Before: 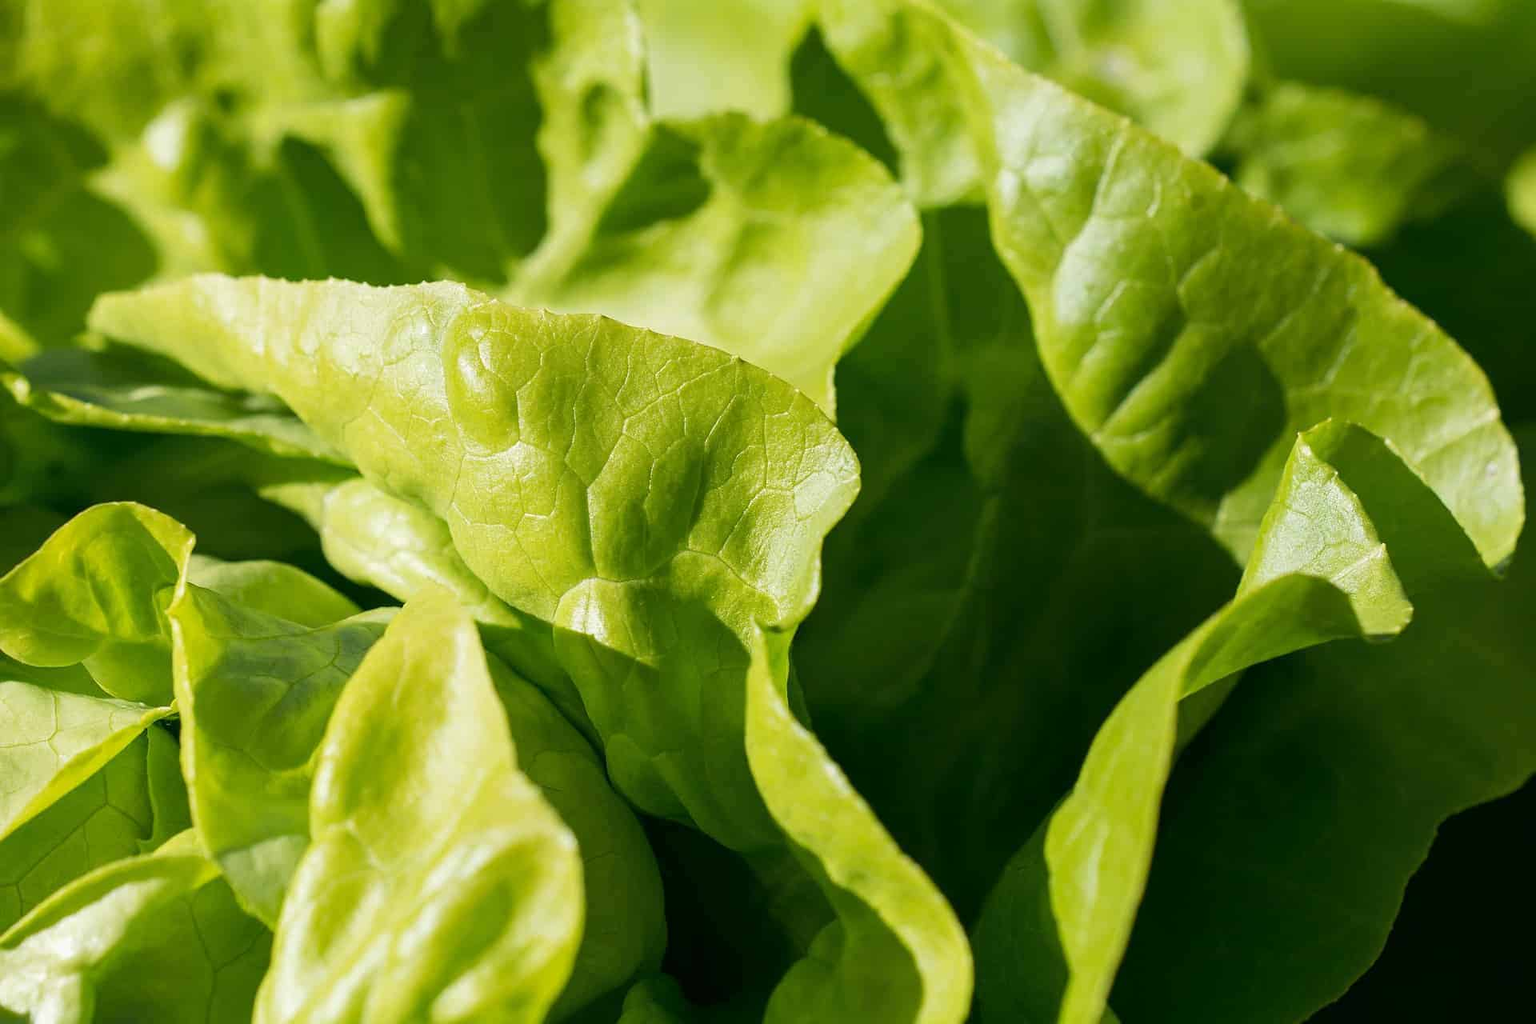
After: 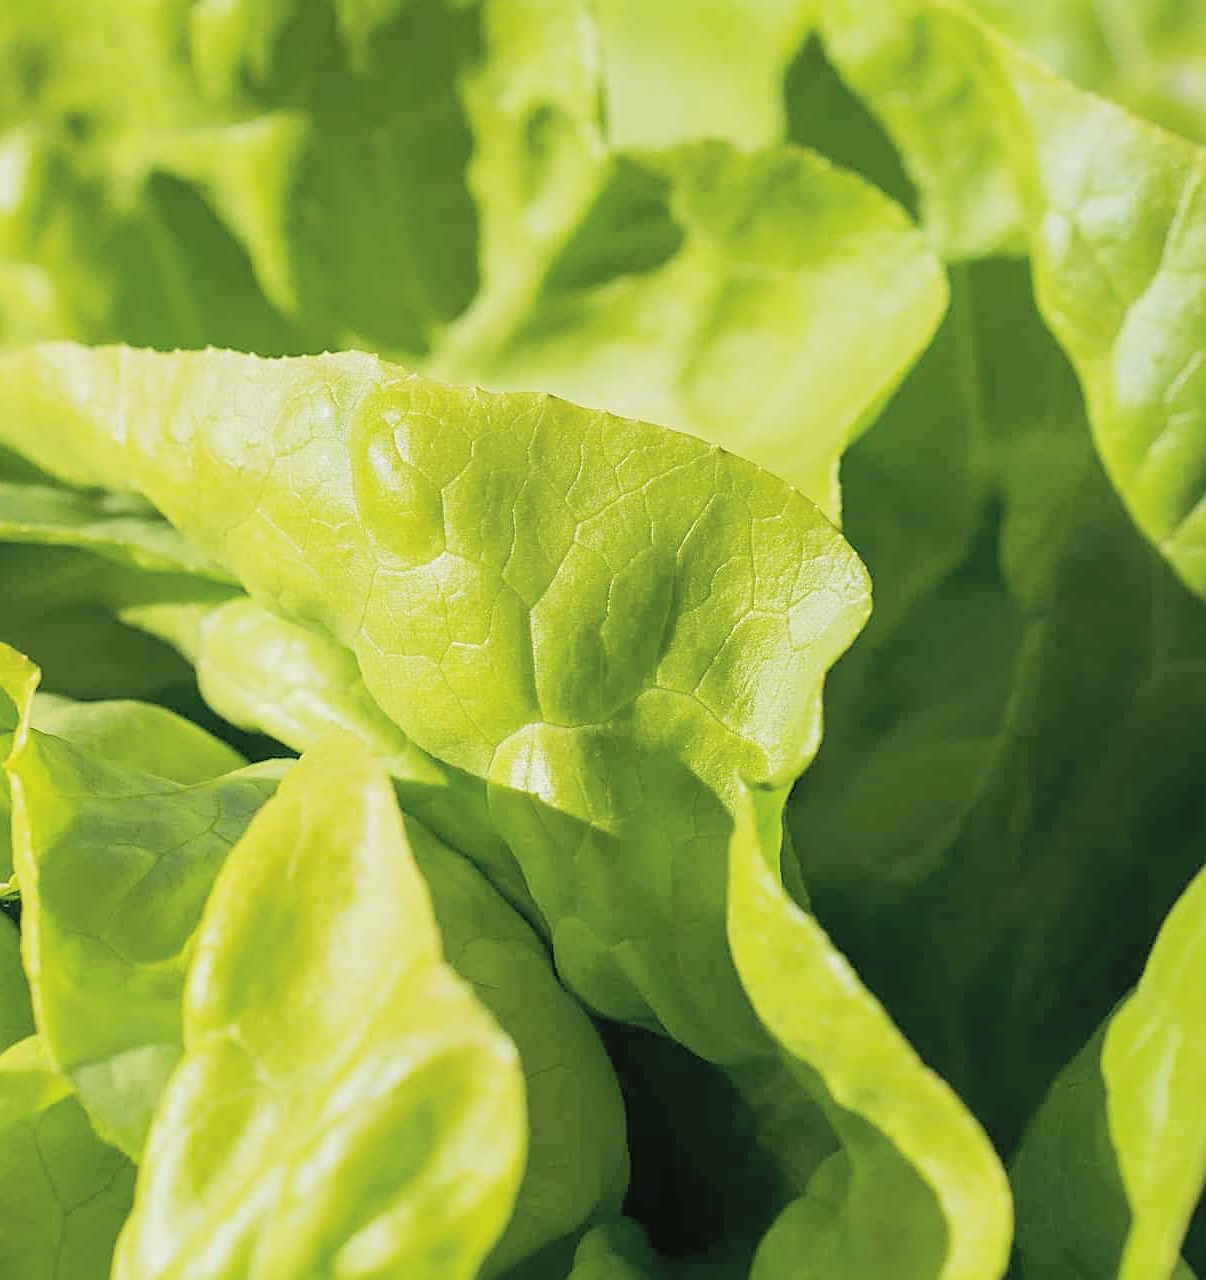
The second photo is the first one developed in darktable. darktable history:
sharpen: on, module defaults
crop: left 10.644%, right 26.528%
global tonemap: drago (0.7, 100)
